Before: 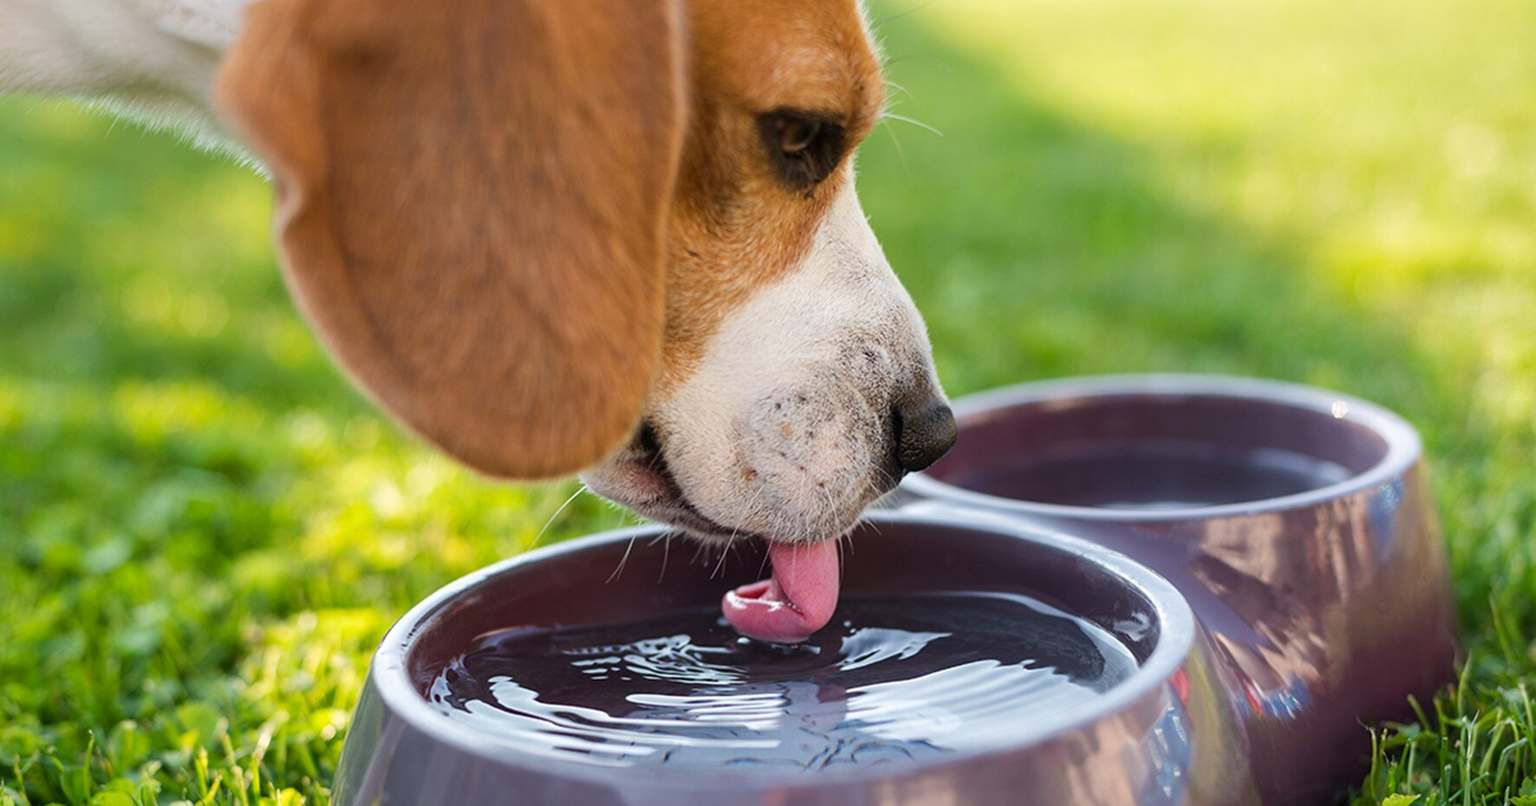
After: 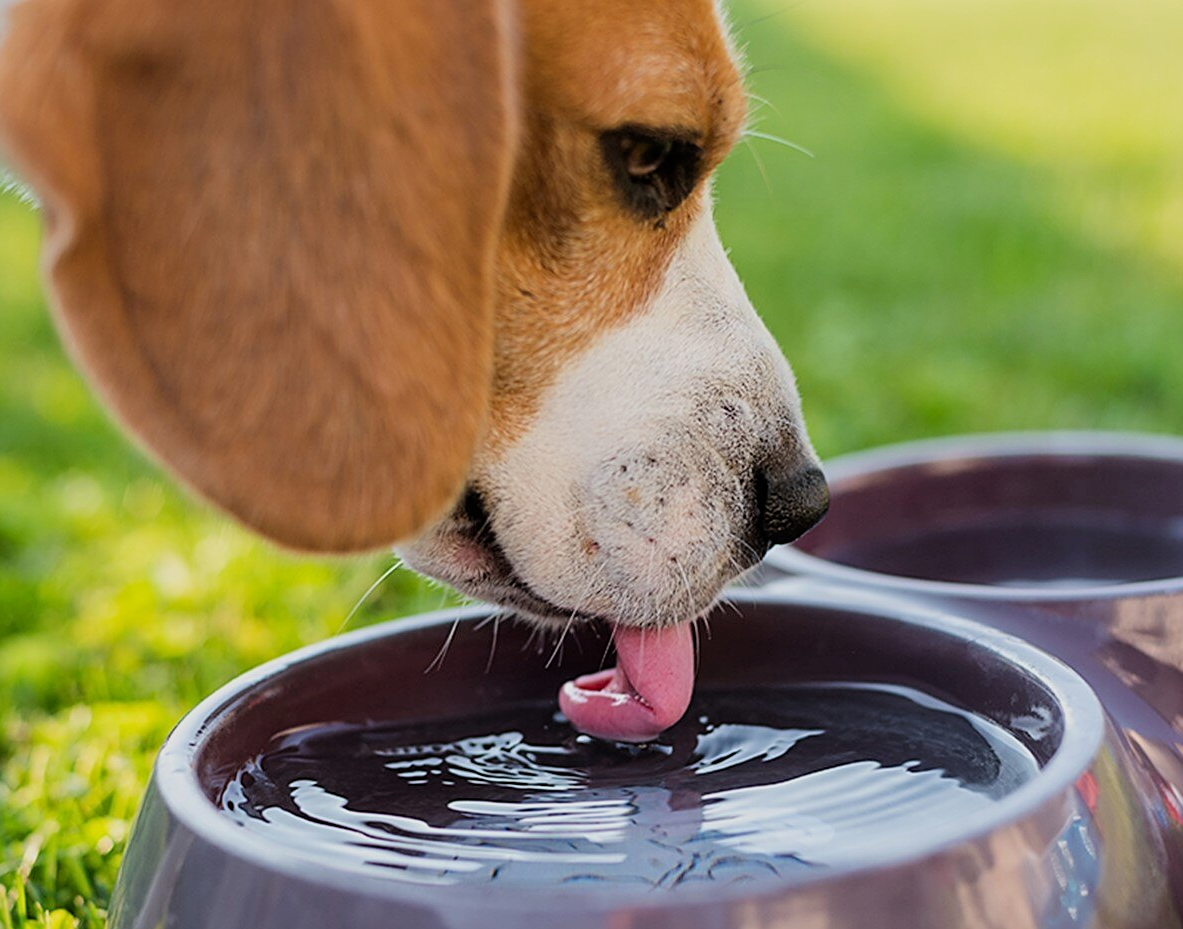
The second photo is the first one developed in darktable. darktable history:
crop and rotate: left 15.511%, right 17.717%
filmic rgb: black relative exposure -8.14 EV, white relative exposure 3.76 EV, hardness 4.44, color science v6 (2022)
sharpen: on, module defaults
